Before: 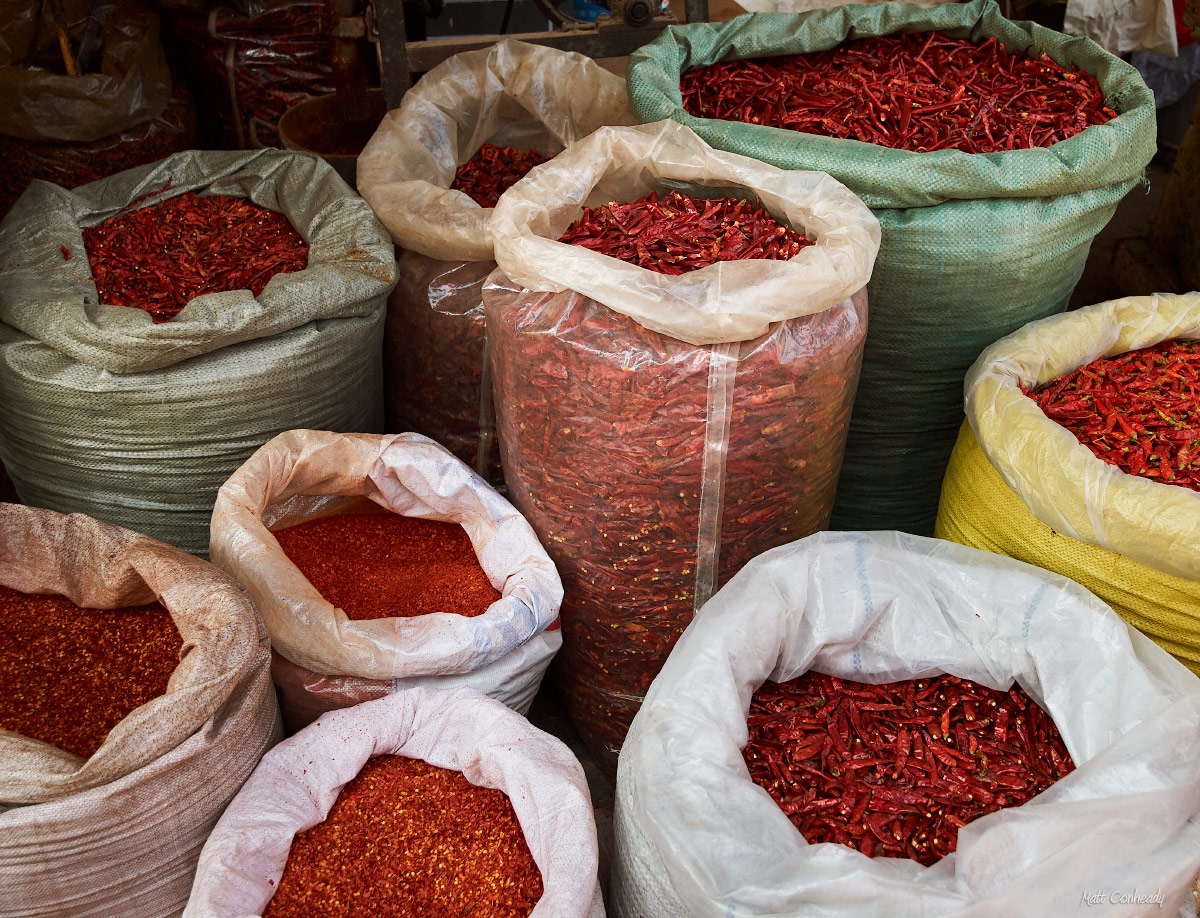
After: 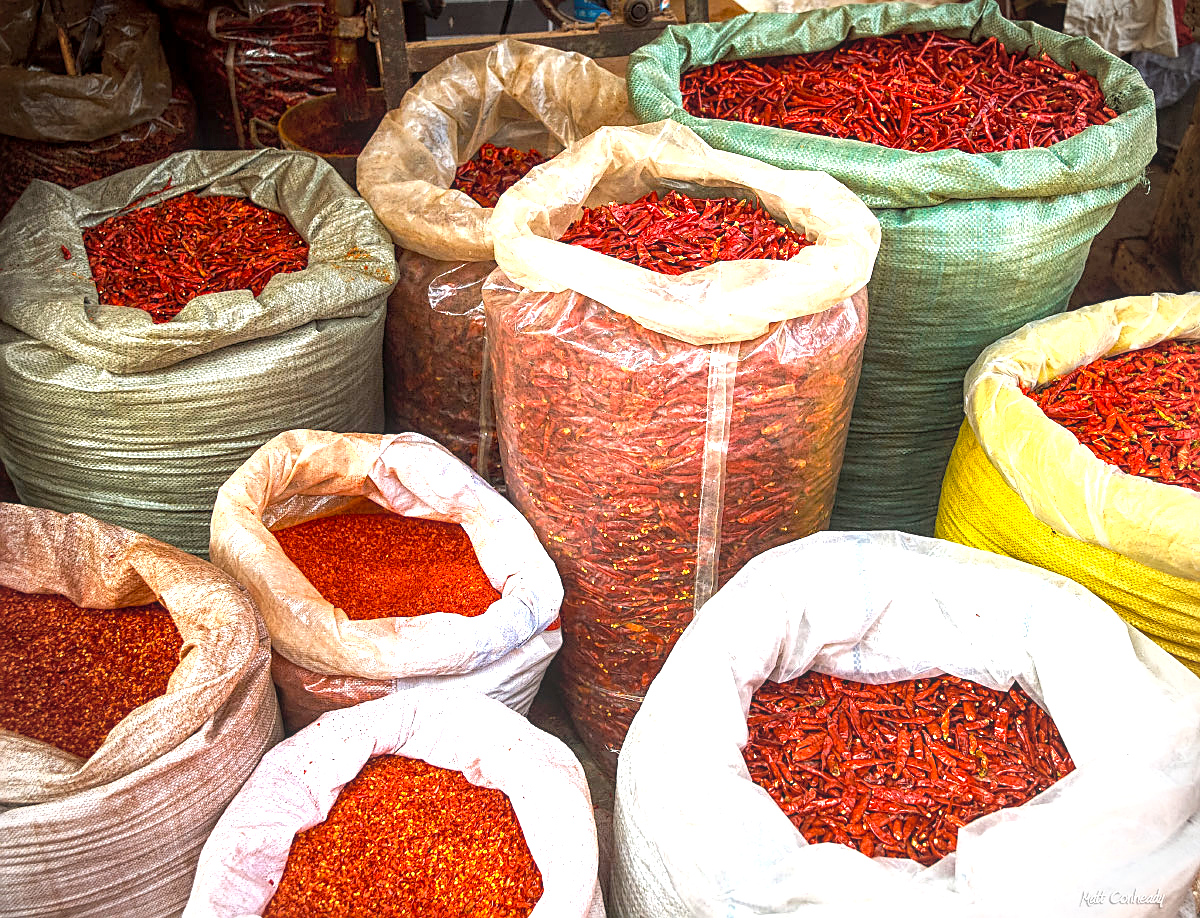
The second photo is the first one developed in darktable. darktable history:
color balance: output saturation 120%
vignetting: fall-off radius 63.6%
sharpen: on, module defaults
local contrast: highlights 74%, shadows 55%, detail 176%, midtone range 0.207
exposure: black level correction 0, exposure 1.2 EV, compensate exposure bias true, compensate highlight preservation false
